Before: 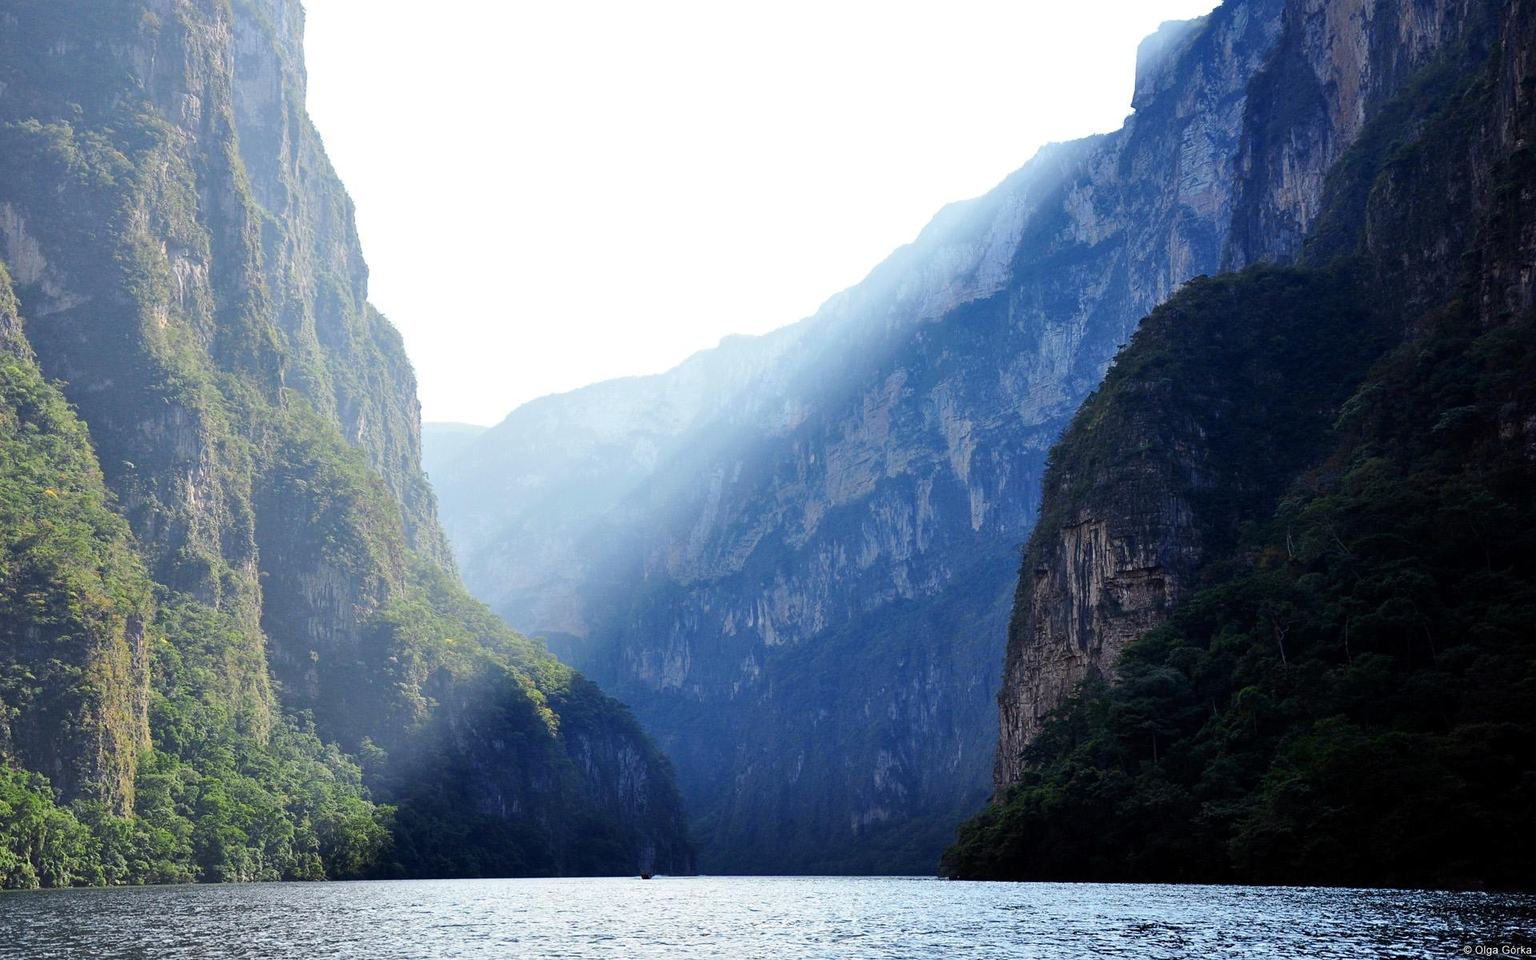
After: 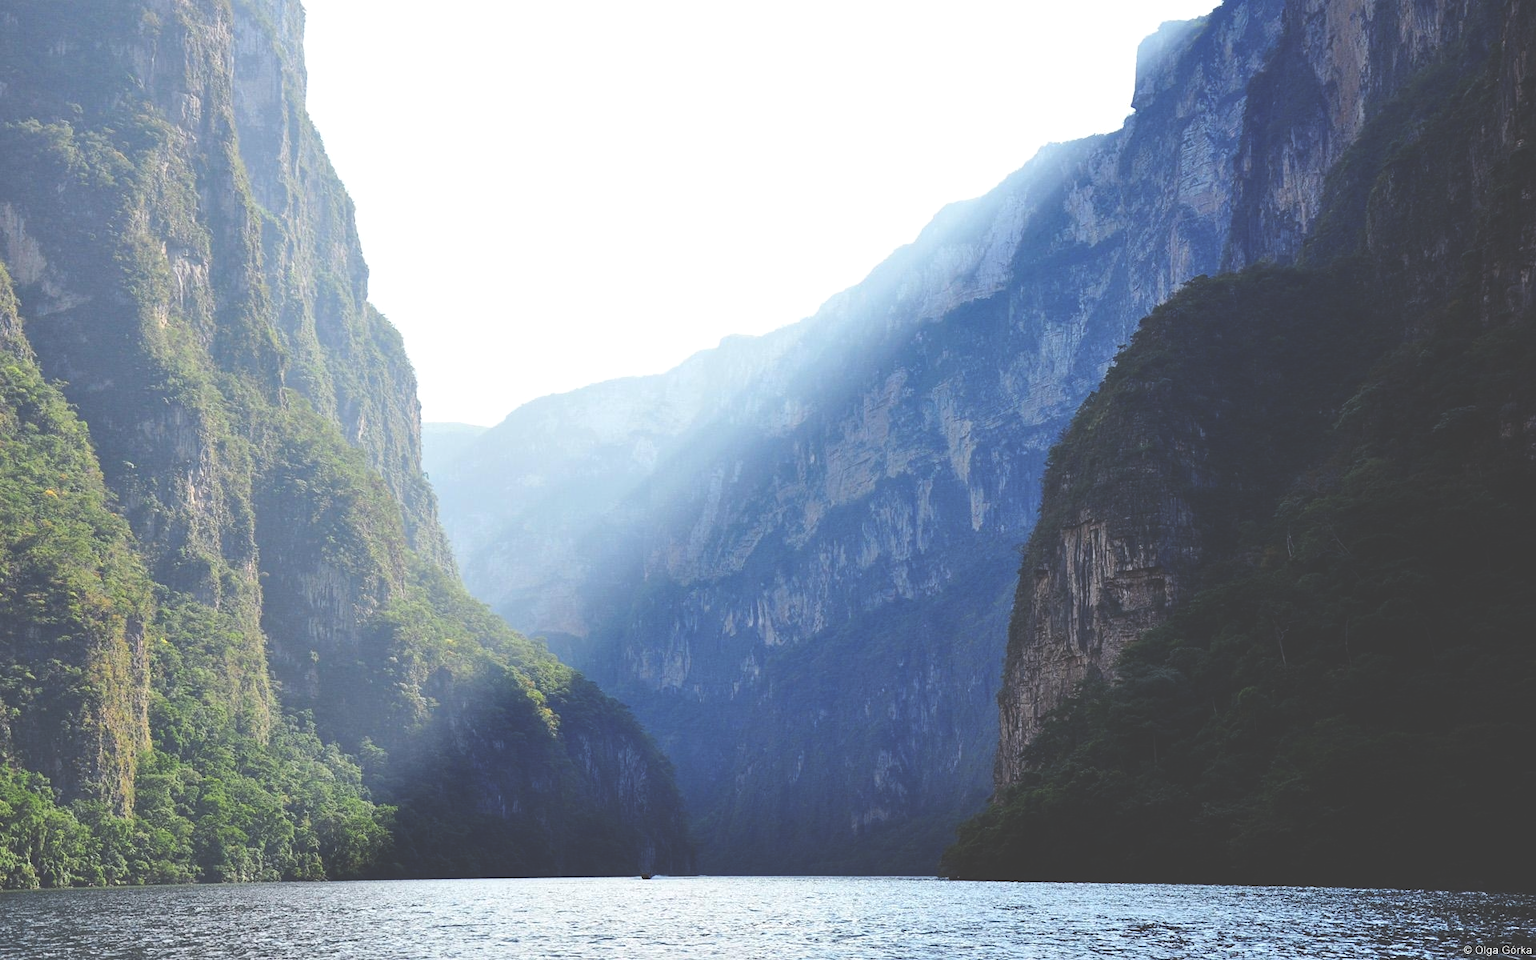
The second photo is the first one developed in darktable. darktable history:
exposure: black level correction -0.042, exposure 0.064 EV, compensate highlight preservation false
